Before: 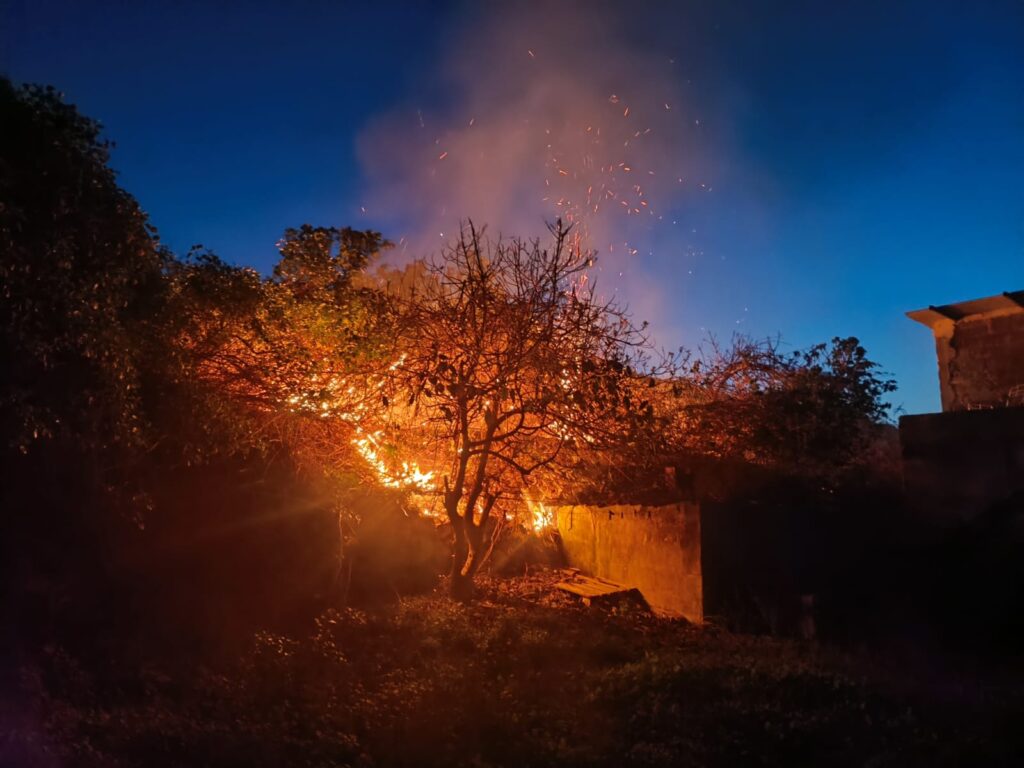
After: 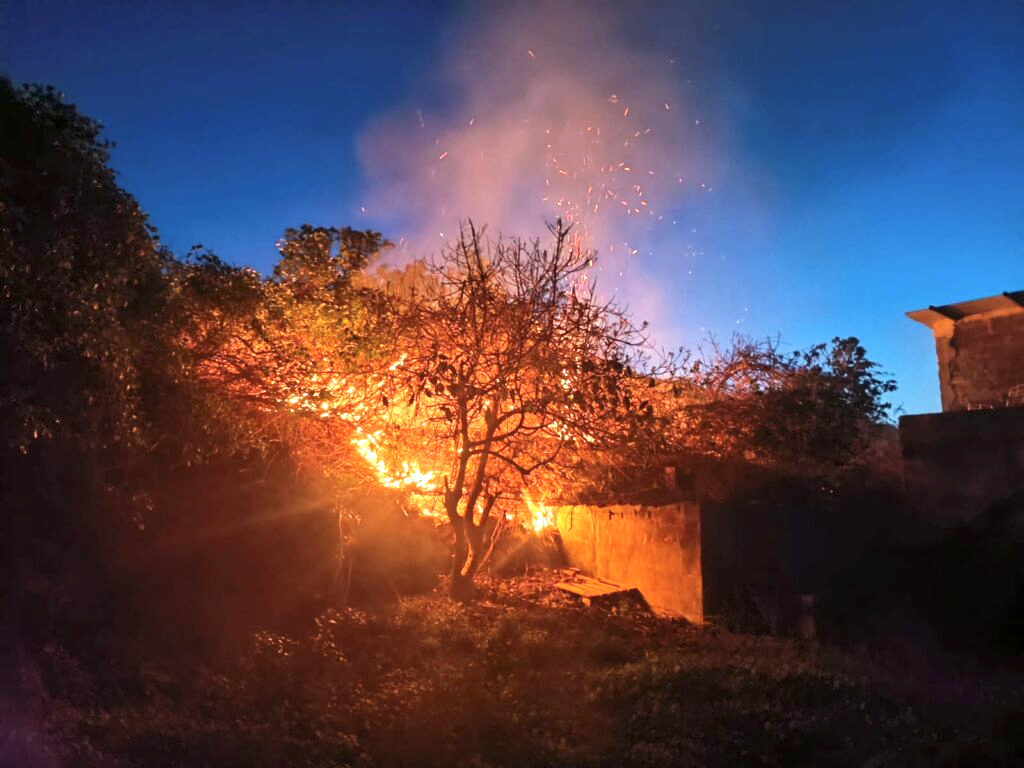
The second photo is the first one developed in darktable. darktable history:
exposure: exposure 1.2 EV, compensate exposure bias true, compensate highlight preservation false
contrast brightness saturation: saturation -0.098
